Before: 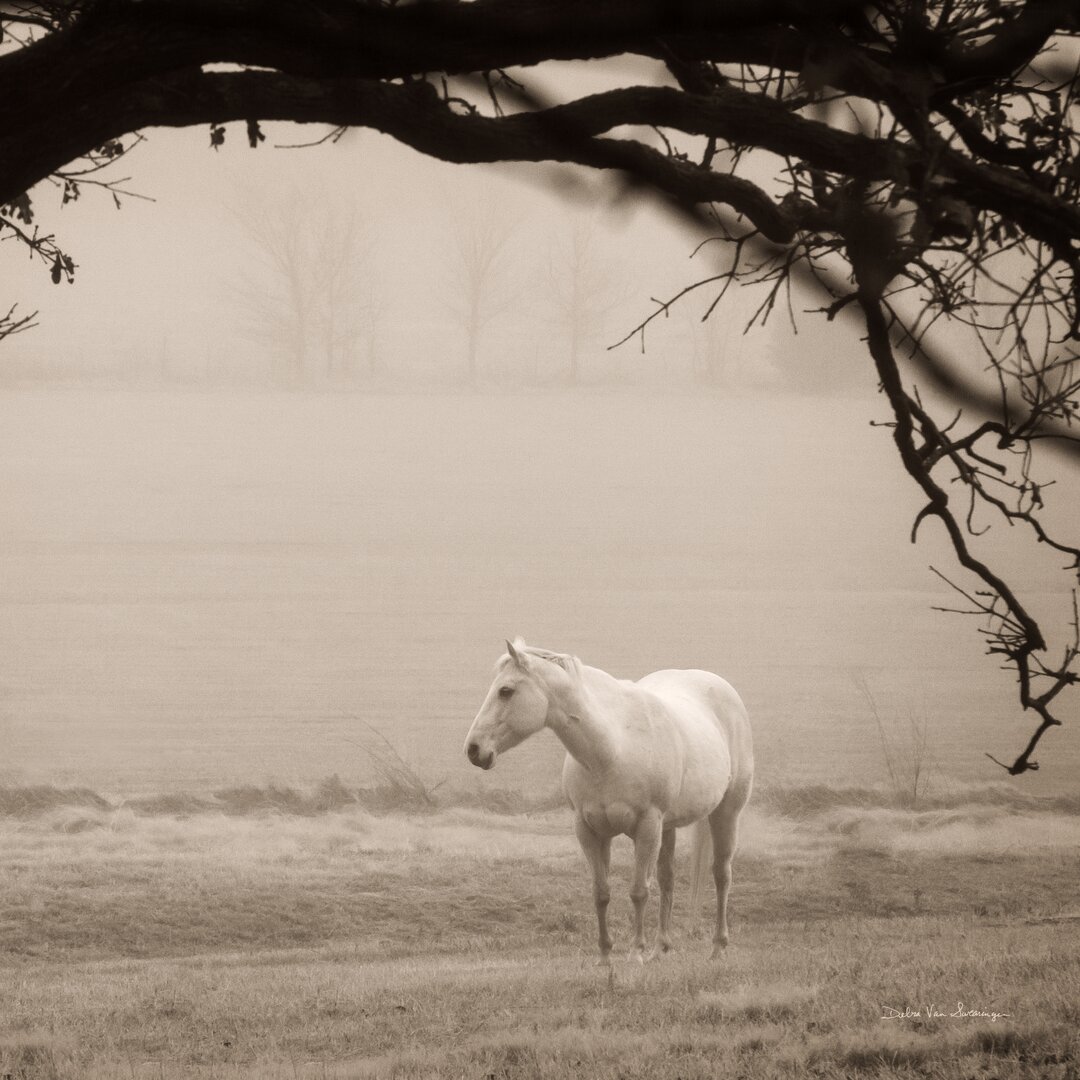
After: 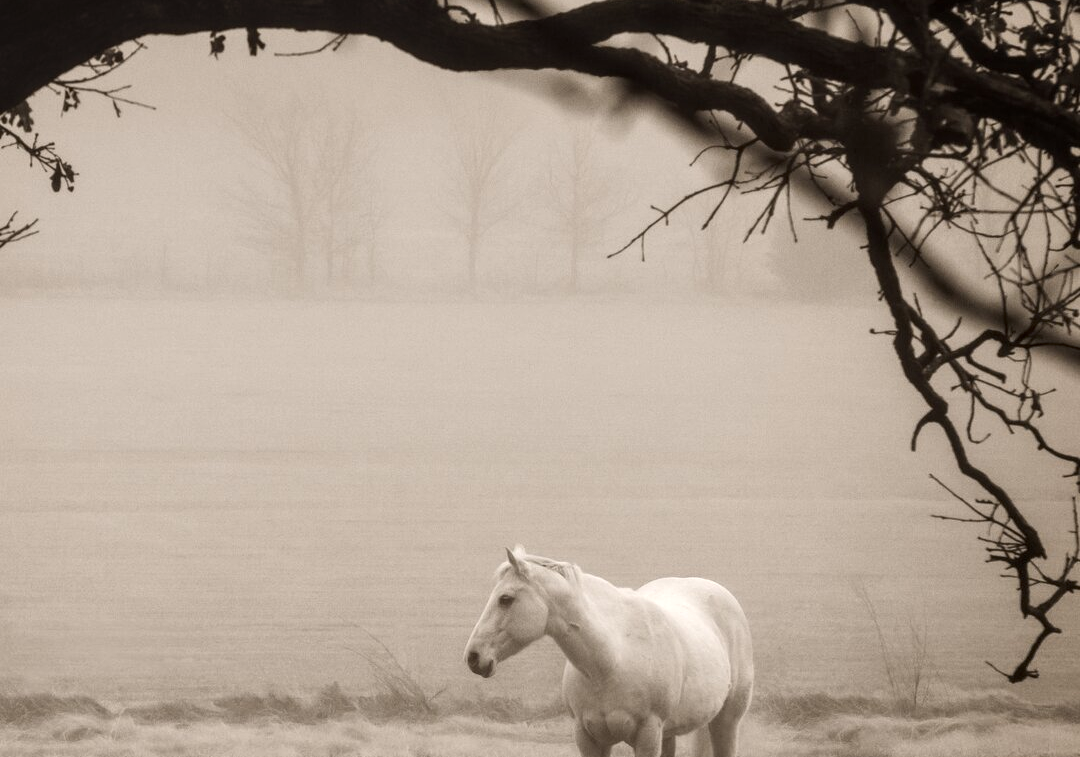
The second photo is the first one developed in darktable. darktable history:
local contrast: on, module defaults
crop and rotate: top 8.536%, bottom 21.315%
